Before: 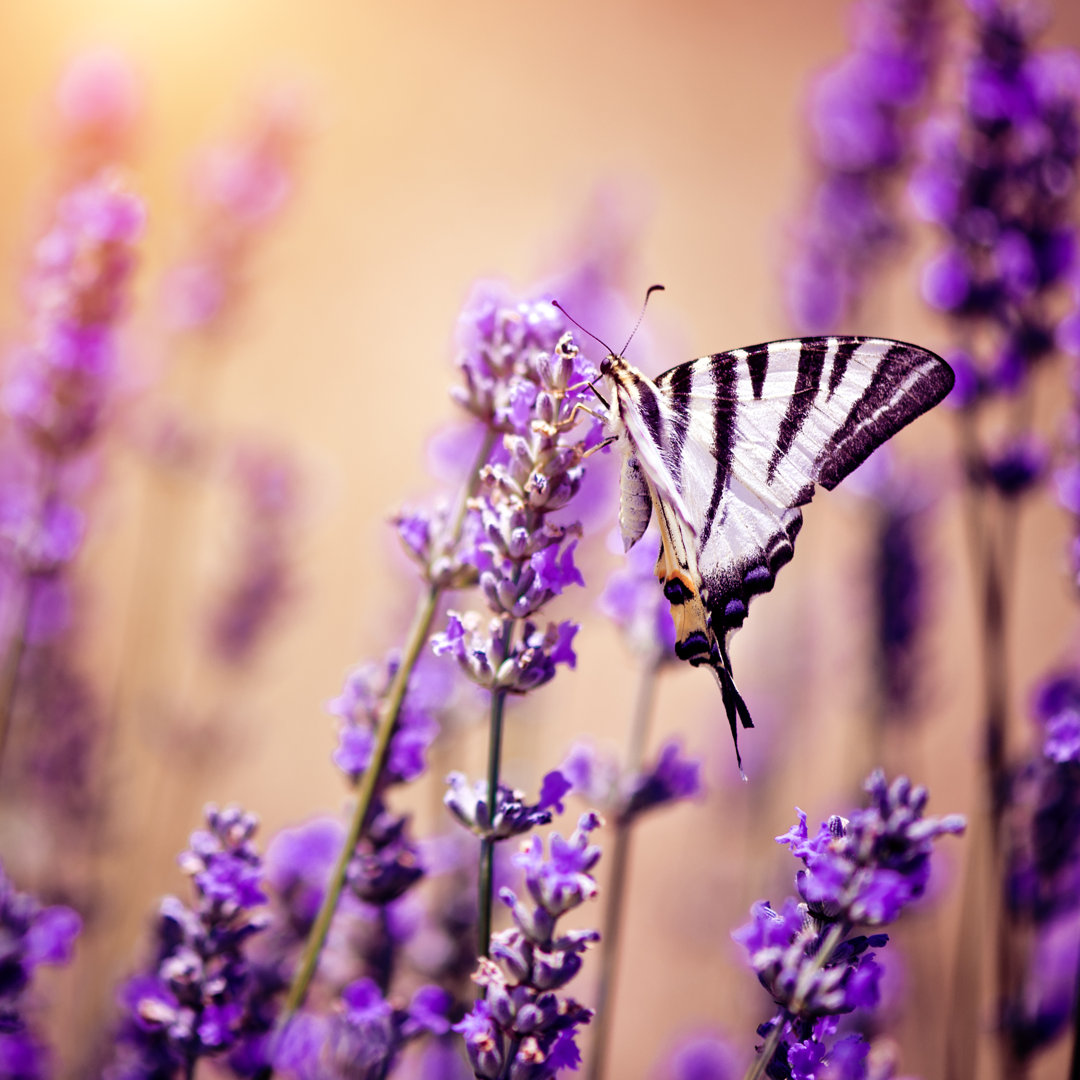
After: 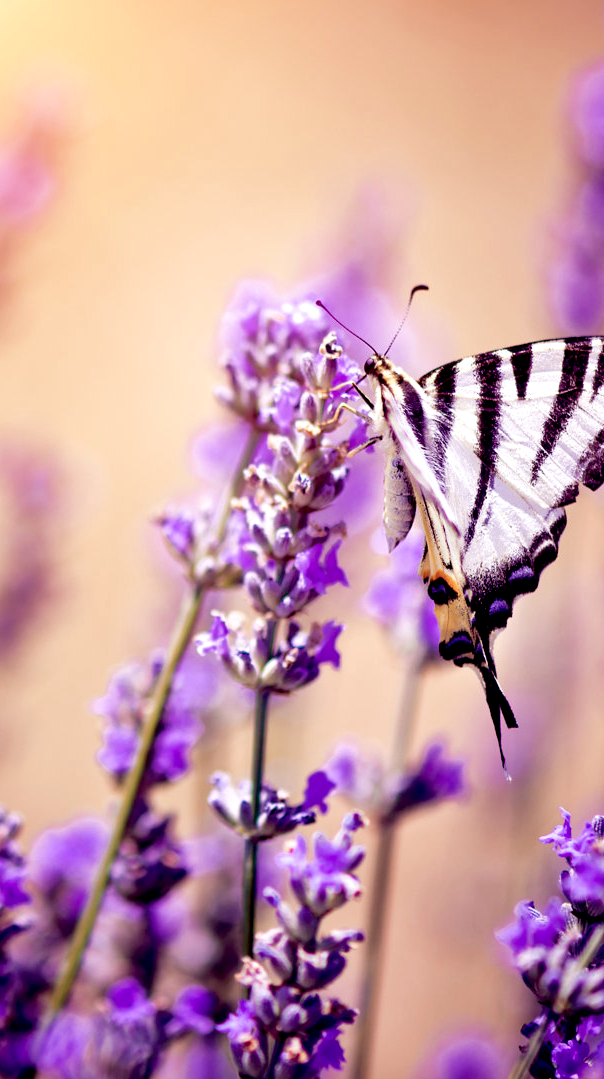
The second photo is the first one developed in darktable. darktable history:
exposure: black level correction 0.009, exposure 0.121 EV, compensate highlight preservation false
crop: left 21.919%, right 22.073%, bottom 0.003%
